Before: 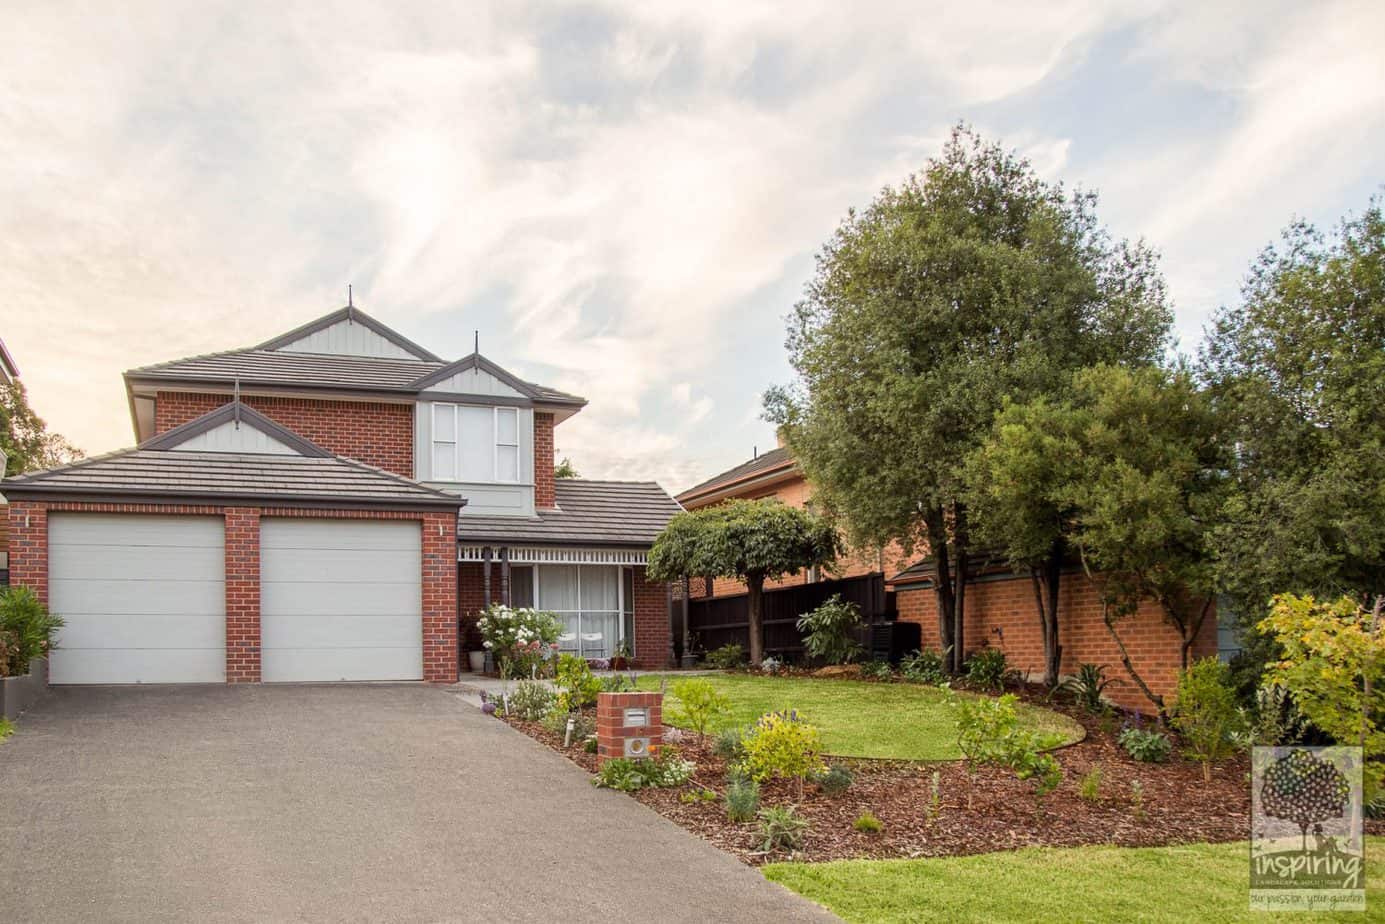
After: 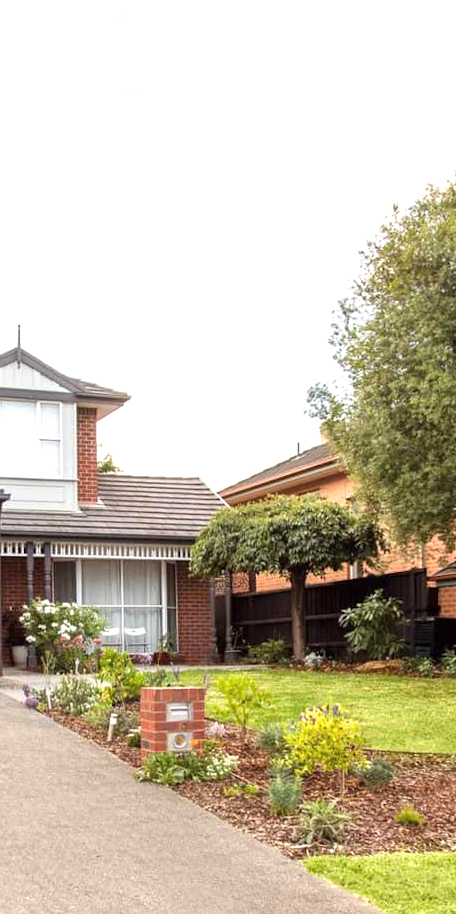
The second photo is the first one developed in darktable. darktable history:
exposure: exposure 0.74 EV, compensate highlight preservation false
crop: left 33.36%, right 33.36%
rotate and perspective: rotation 0.174°, lens shift (vertical) 0.013, lens shift (horizontal) 0.019, shear 0.001, automatic cropping original format, crop left 0.007, crop right 0.991, crop top 0.016, crop bottom 0.997
